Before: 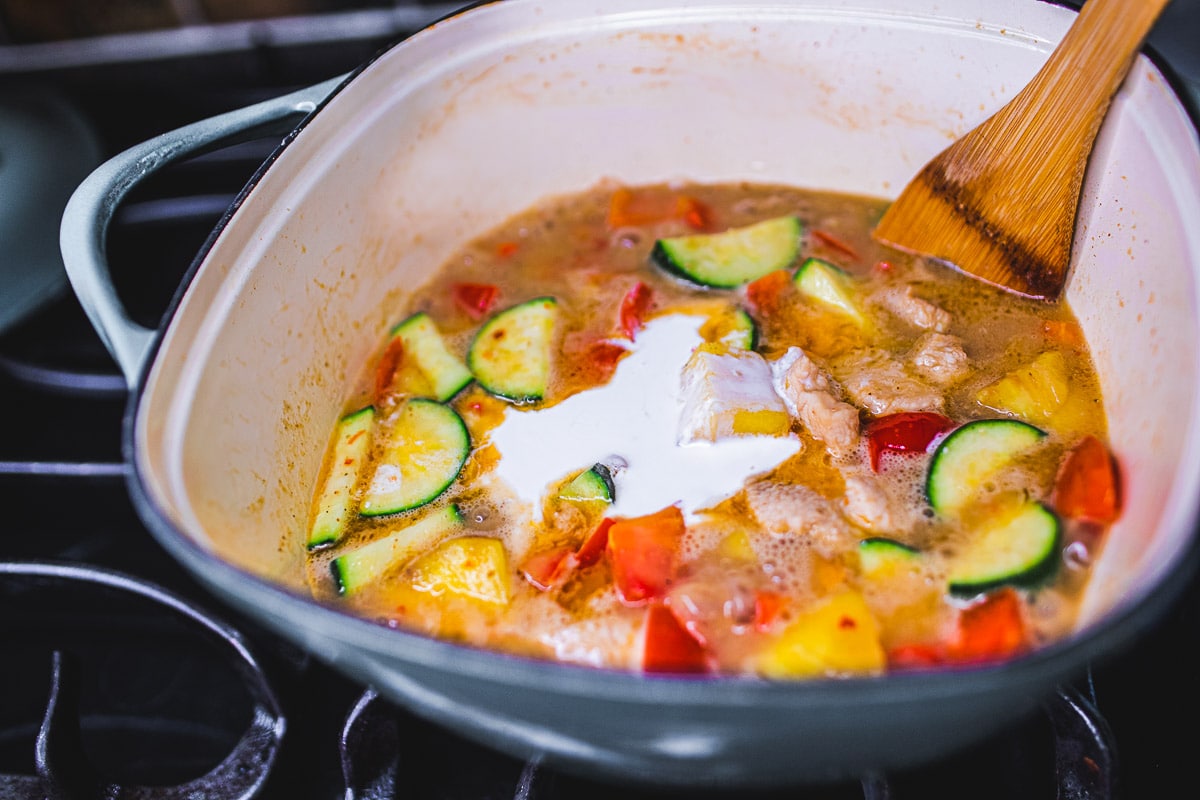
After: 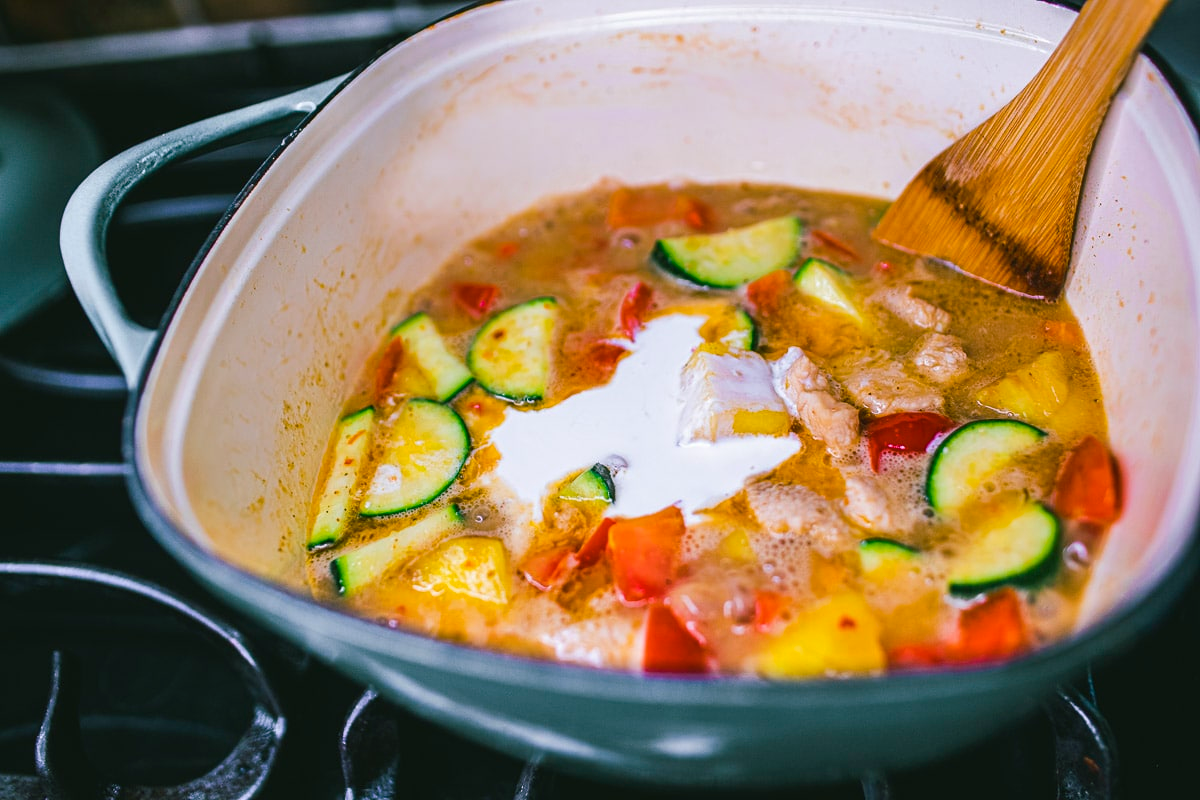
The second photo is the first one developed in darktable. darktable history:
color balance rgb: shadows lift › chroma 11.671%, shadows lift › hue 131.88°, linear chroma grading › shadows 16.476%, perceptual saturation grading › global saturation 0.999%, global vibrance 20%
